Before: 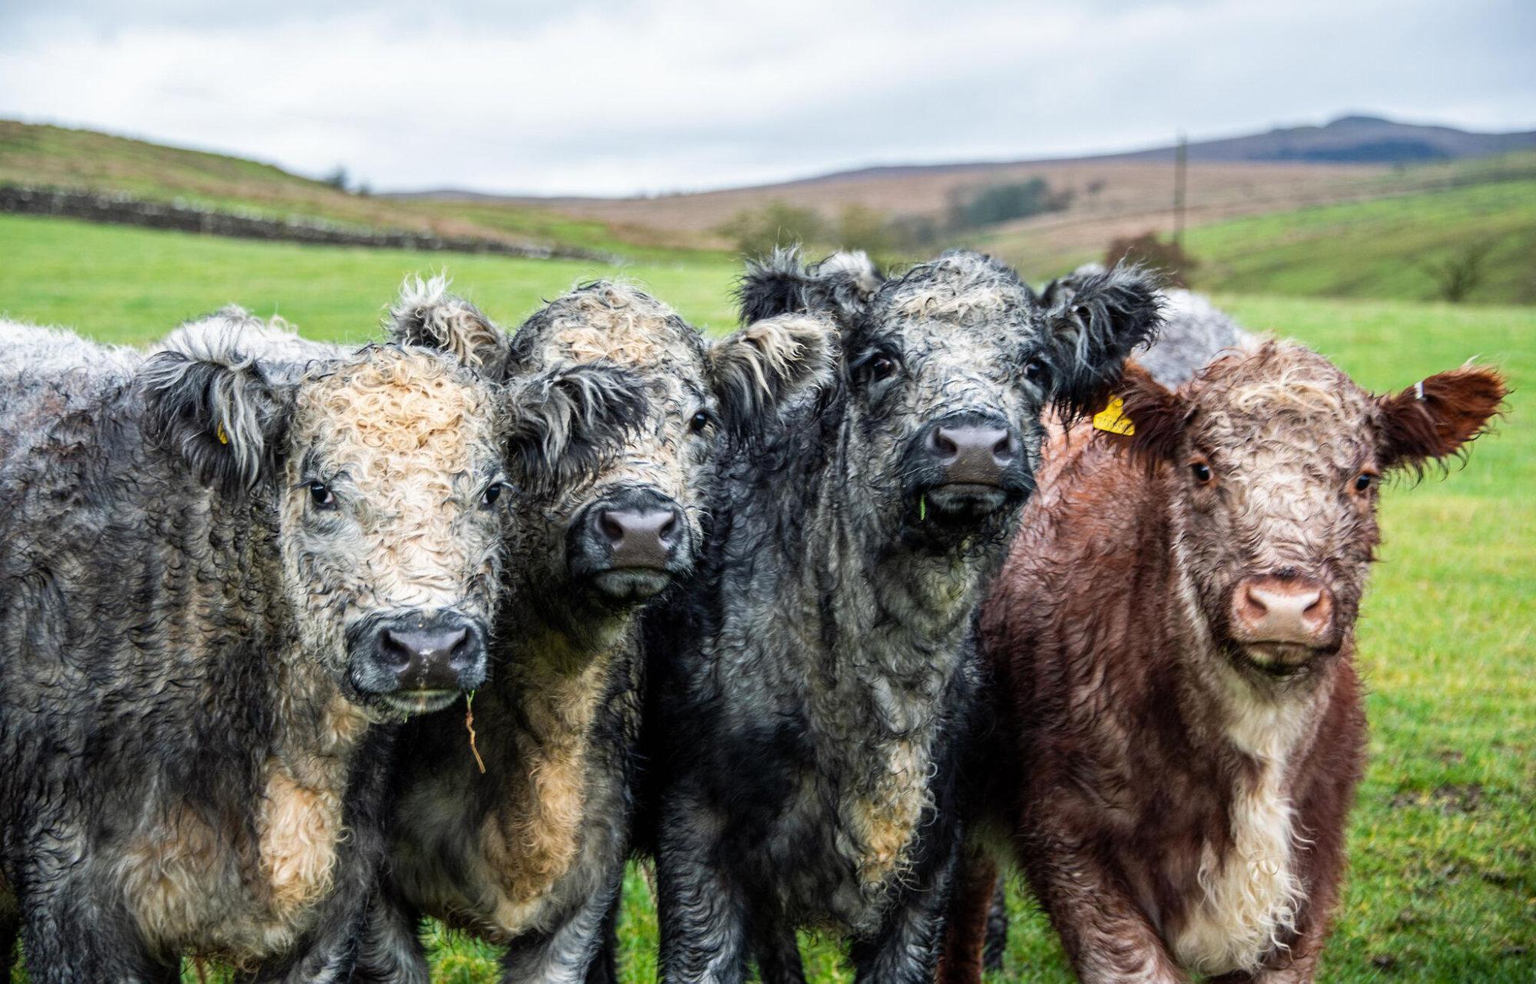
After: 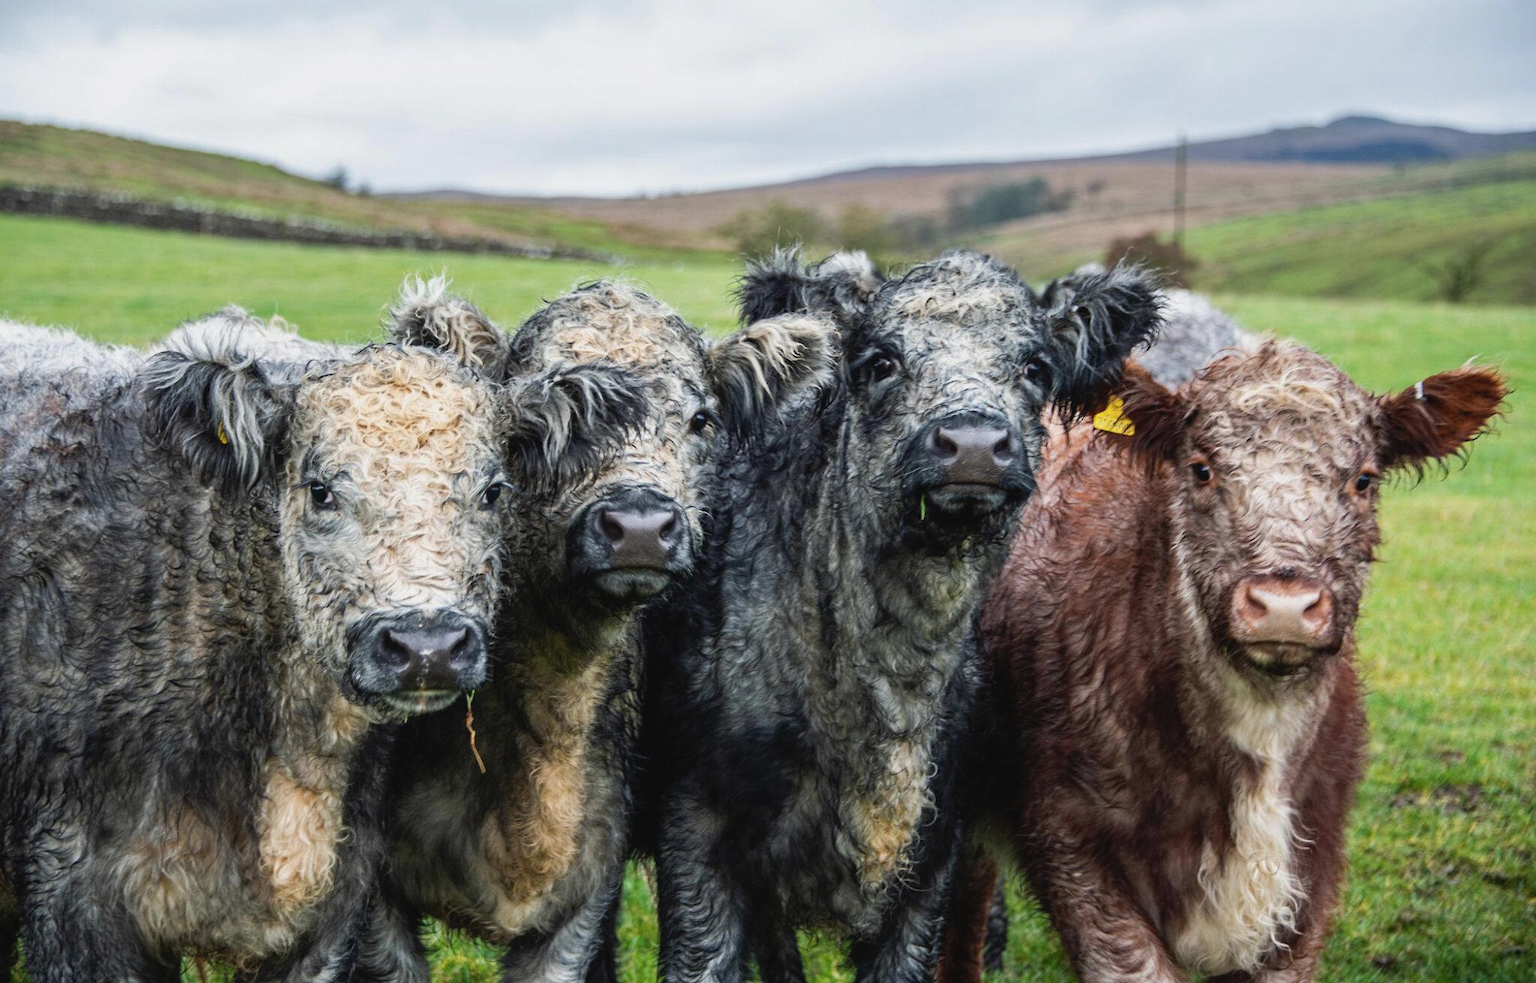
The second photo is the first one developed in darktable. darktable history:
contrast brightness saturation: contrast -0.088, brightness -0.042, saturation -0.111
